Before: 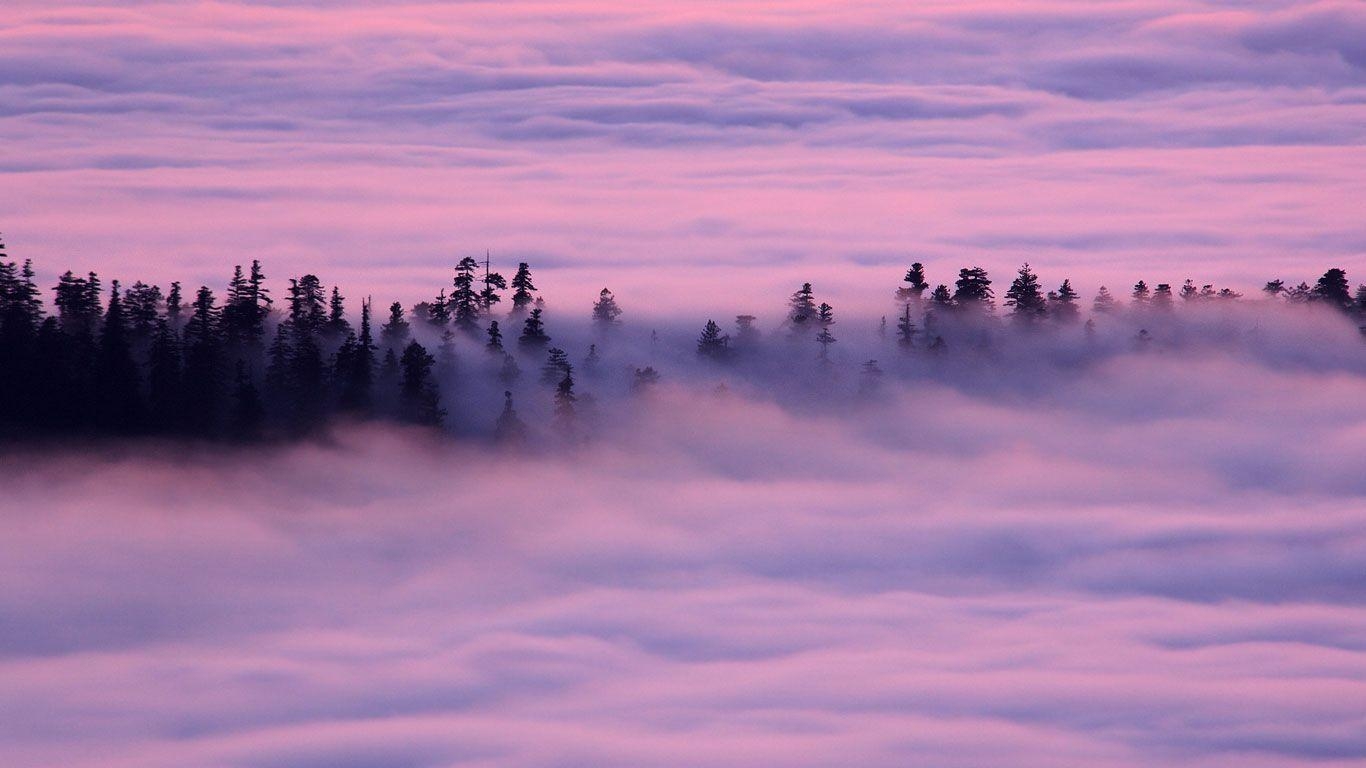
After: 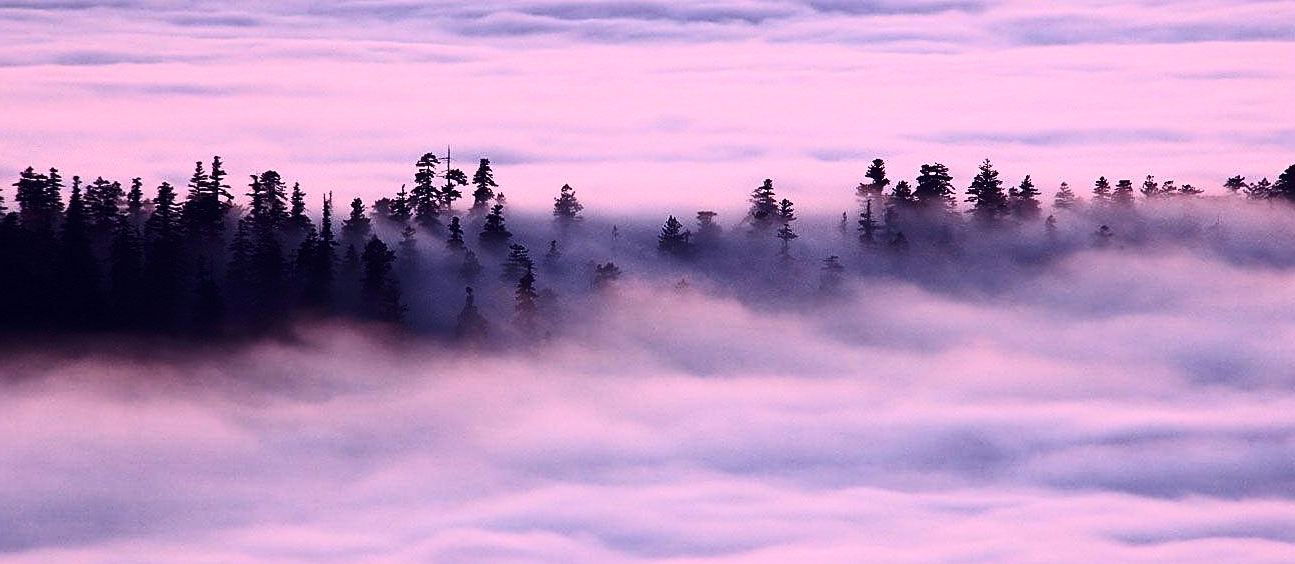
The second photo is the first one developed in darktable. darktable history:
sharpen: on, module defaults
crop and rotate: left 2.919%, top 13.646%, right 2.244%, bottom 12.885%
contrast brightness saturation: contrast 0.391, brightness 0.108
